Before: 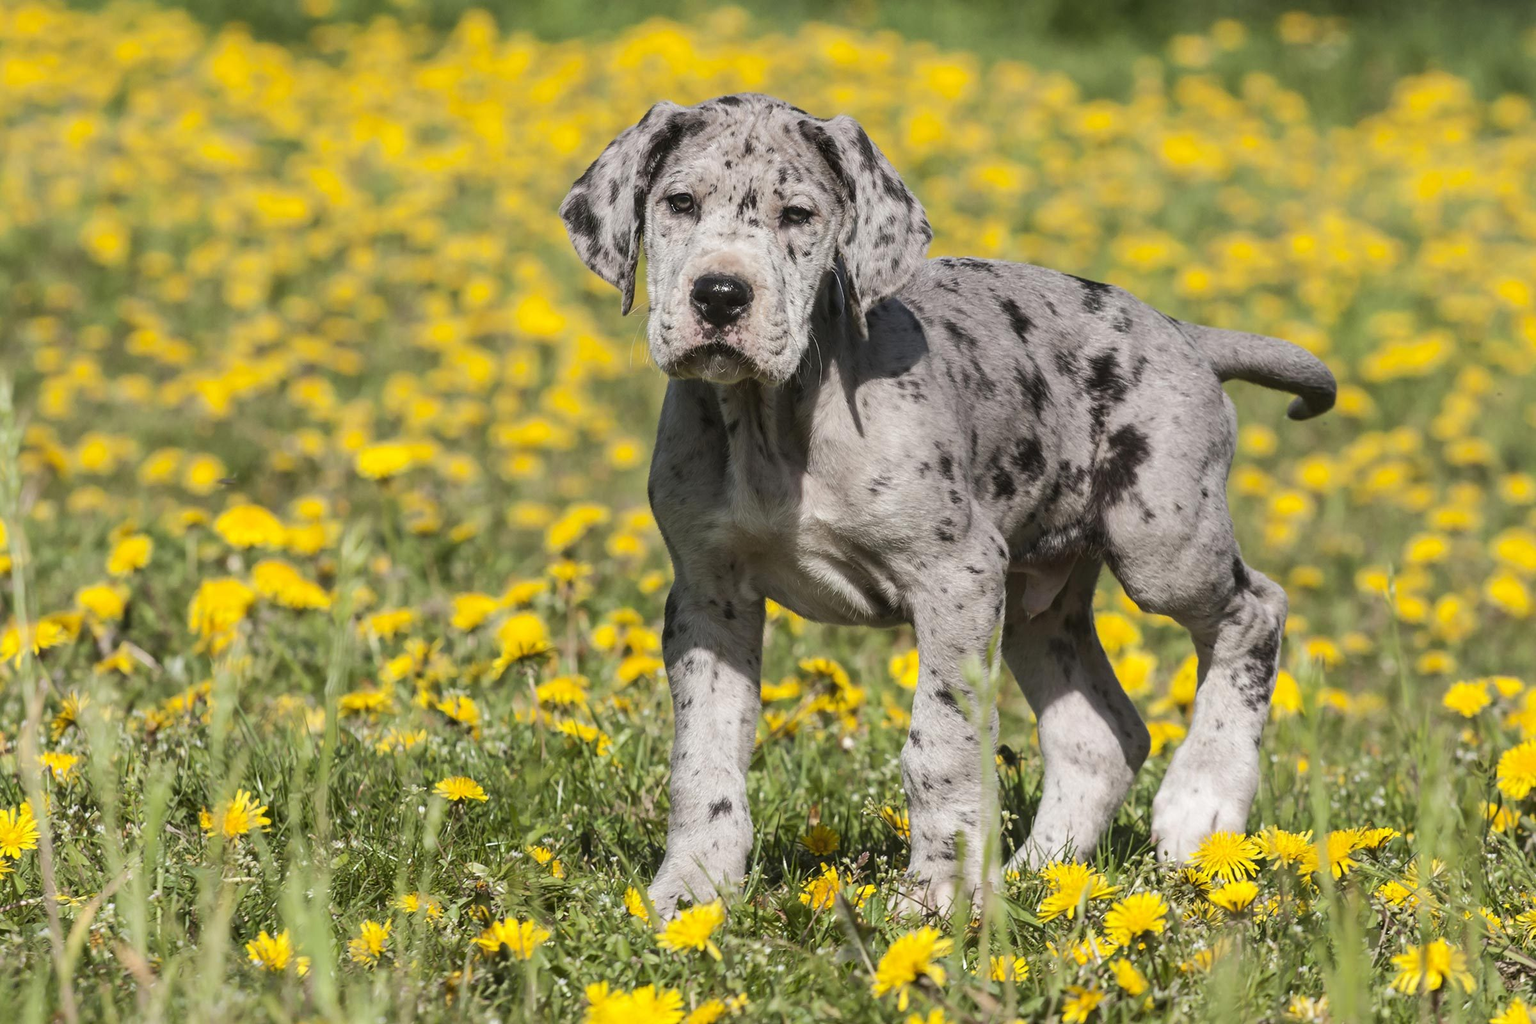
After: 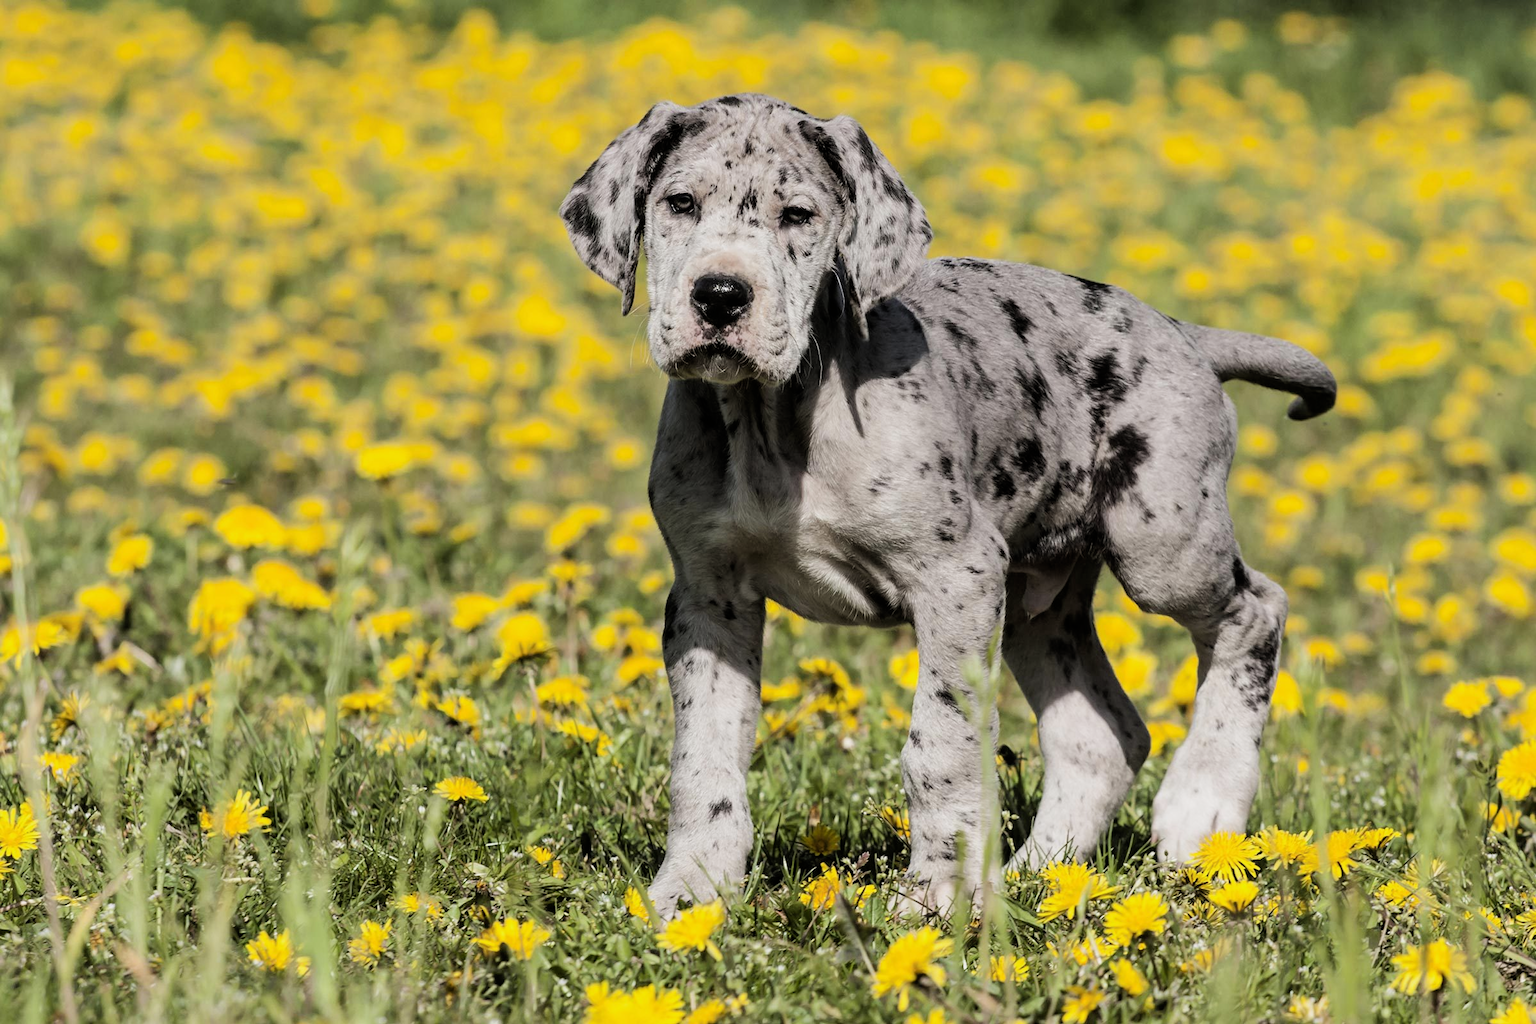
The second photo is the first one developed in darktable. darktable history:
filmic rgb: black relative exposure -5.14 EV, white relative exposure 3.2 EV, hardness 3.44, contrast 1.2, highlights saturation mix -30.47%
shadows and highlights: radius 331.14, shadows 53.9, highlights -99.67, compress 94.25%, soften with gaussian
